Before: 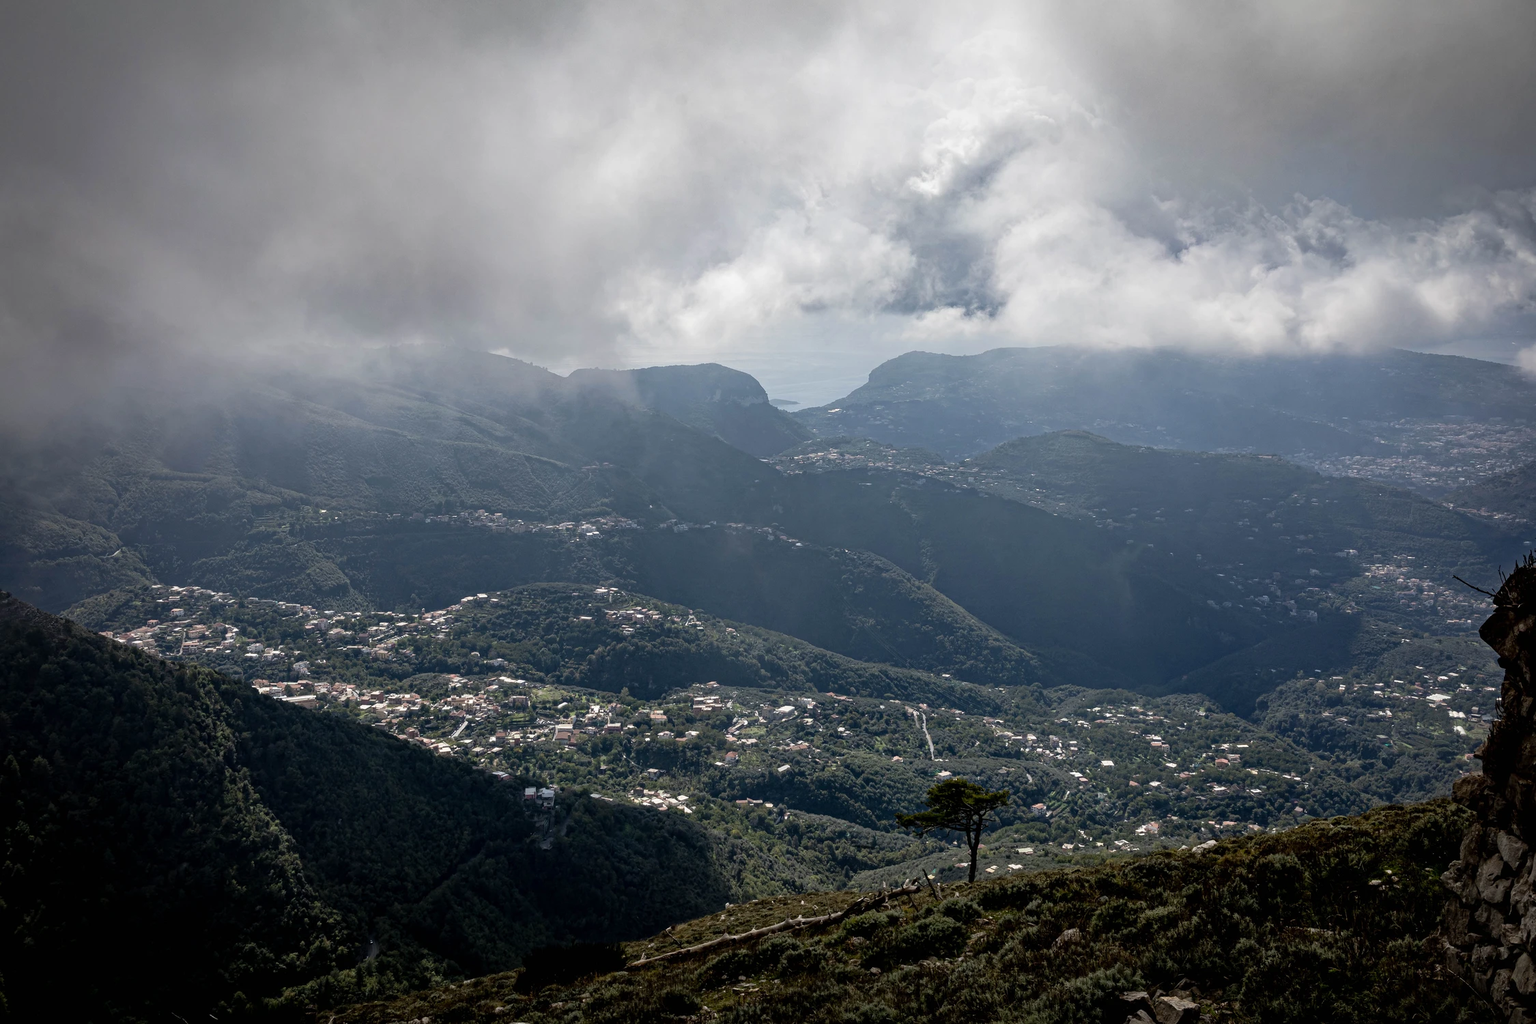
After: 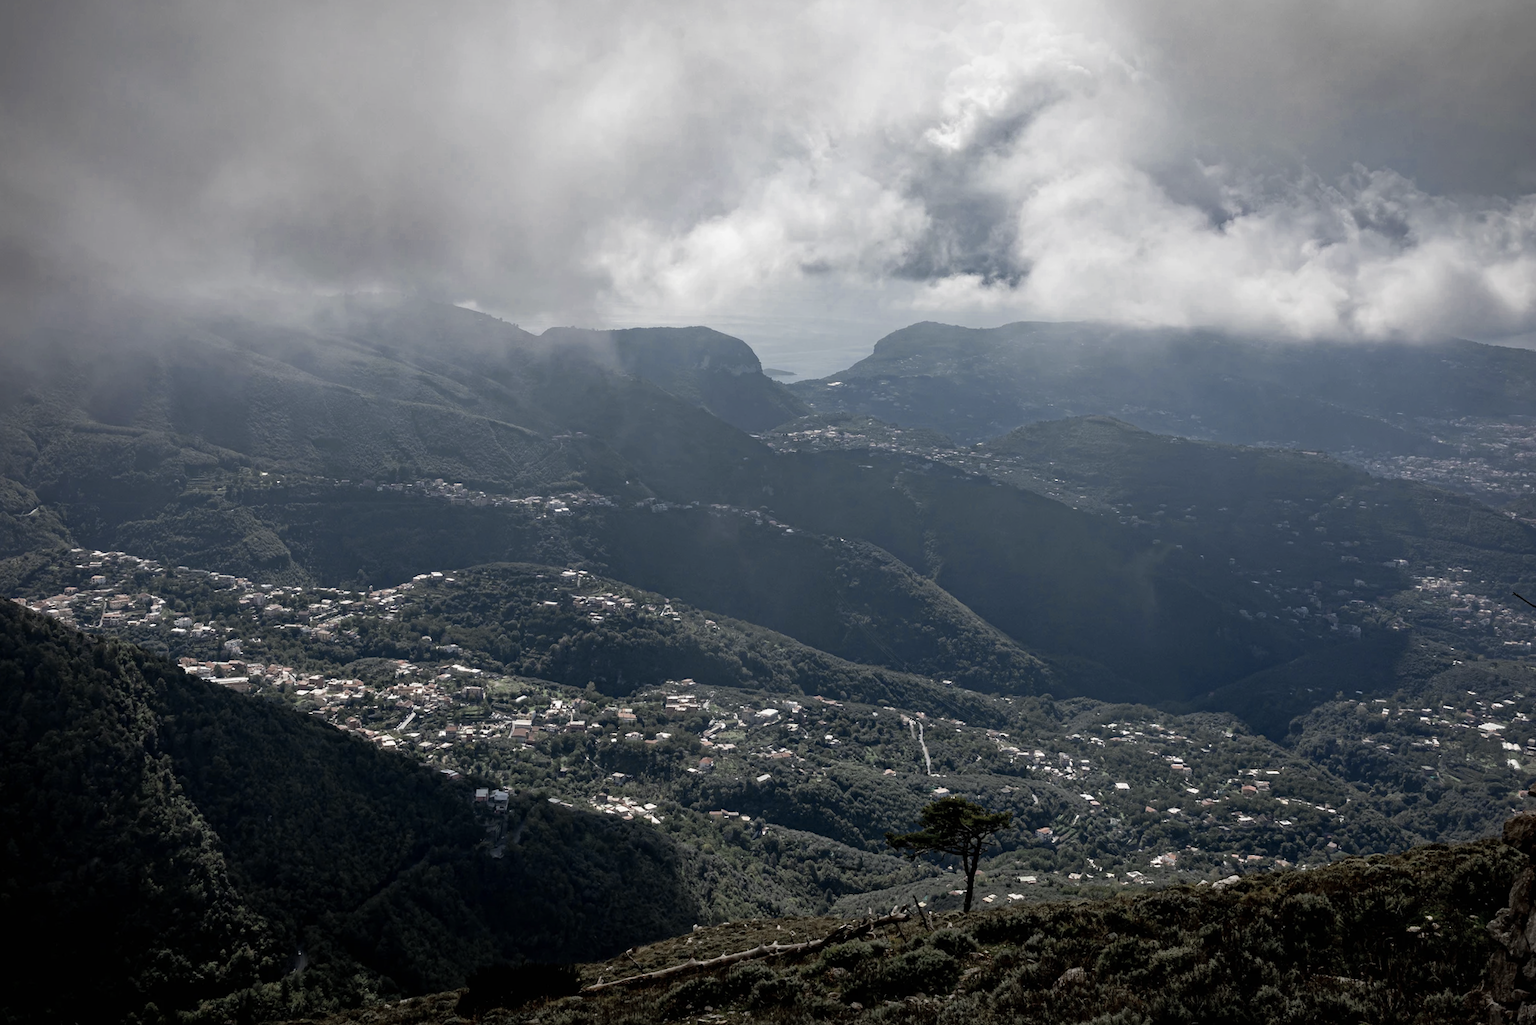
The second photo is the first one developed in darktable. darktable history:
crop and rotate: angle -2.16°, left 3.108%, top 4.145%, right 1.61%, bottom 0.467%
color zones: curves: ch0 [(0, 0.5) (0.125, 0.4) (0.25, 0.5) (0.375, 0.4) (0.5, 0.4) (0.625, 0.35) (0.75, 0.35) (0.875, 0.5)]; ch1 [(0, 0.35) (0.125, 0.45) (0.25, 0.35) (0.375, 0.35) (0.5, 0.35) (0.625, 0.35) (0.75, 0.45) (0.875, 0.35)]; ch2 [(0, 0.6) (0.125, 0.5) (0.25, 0.5) (0.375, 0.6) (0.5, 0.6) (0.625, 0.5) (0.75, 0.5) (0.875, 0.5)], mix 39.18%
